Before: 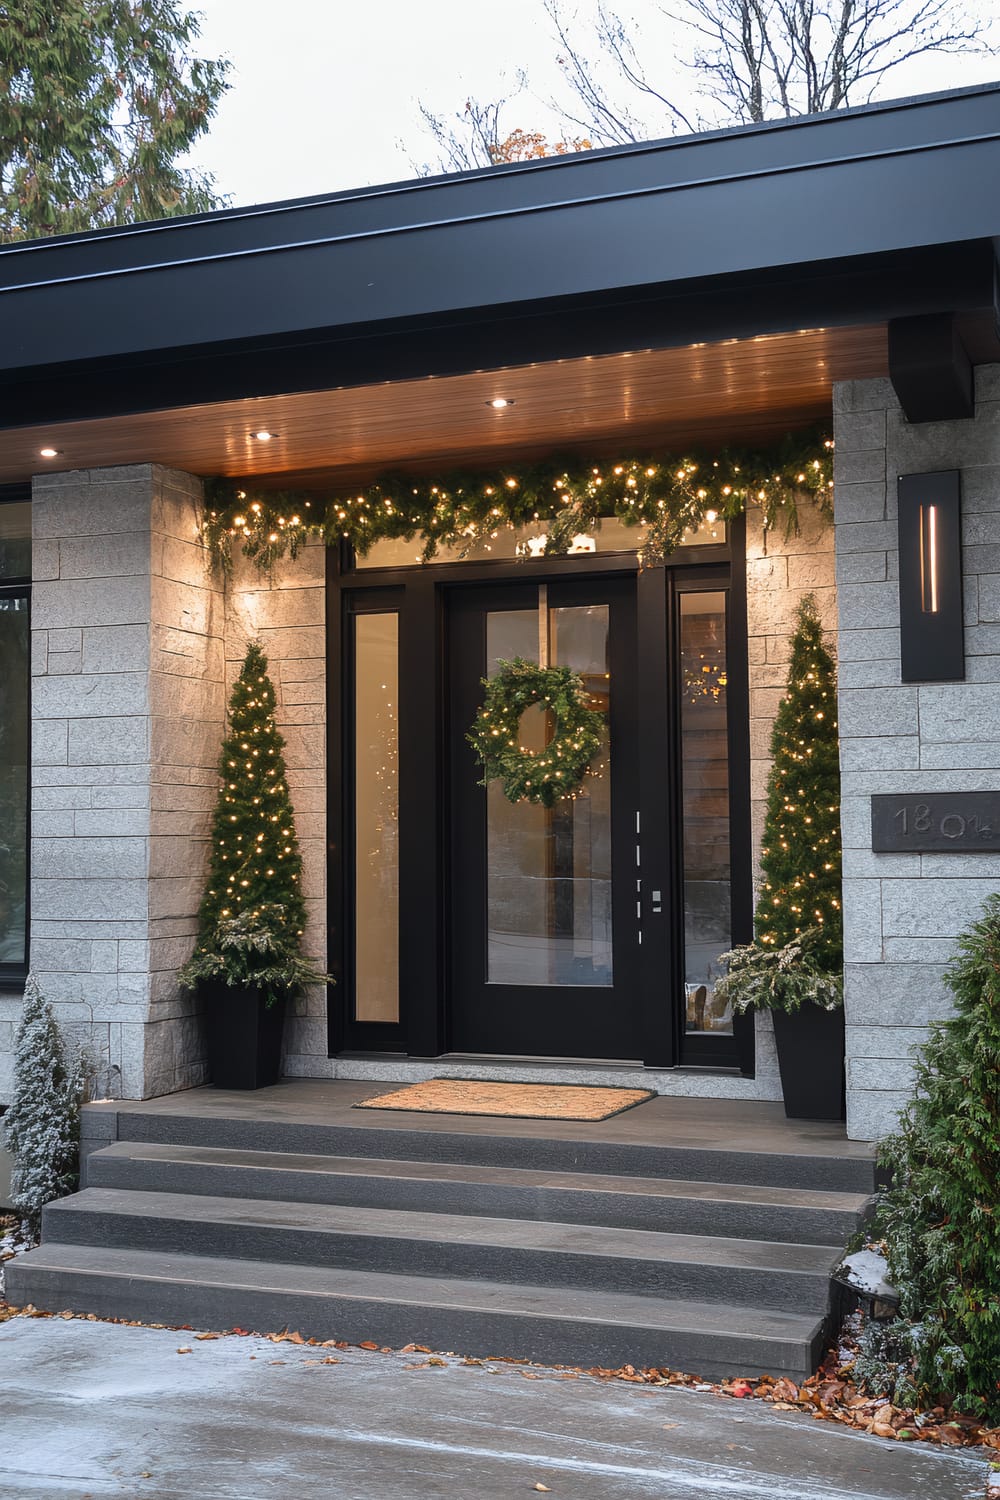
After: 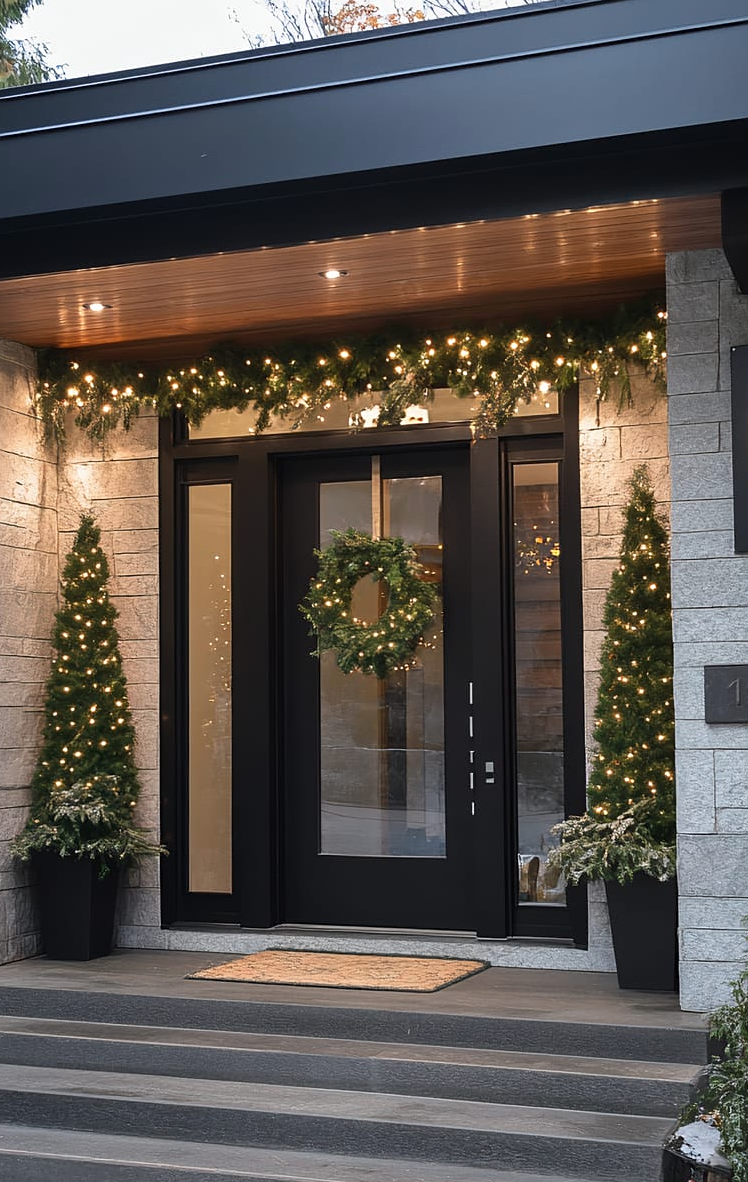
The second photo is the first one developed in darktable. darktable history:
contrast brightness saturation: saturation -0.05
crop: left 16.768%, top 8.653%, right 8.362%, bottom 12.485%
sharpen: amount 0.2
